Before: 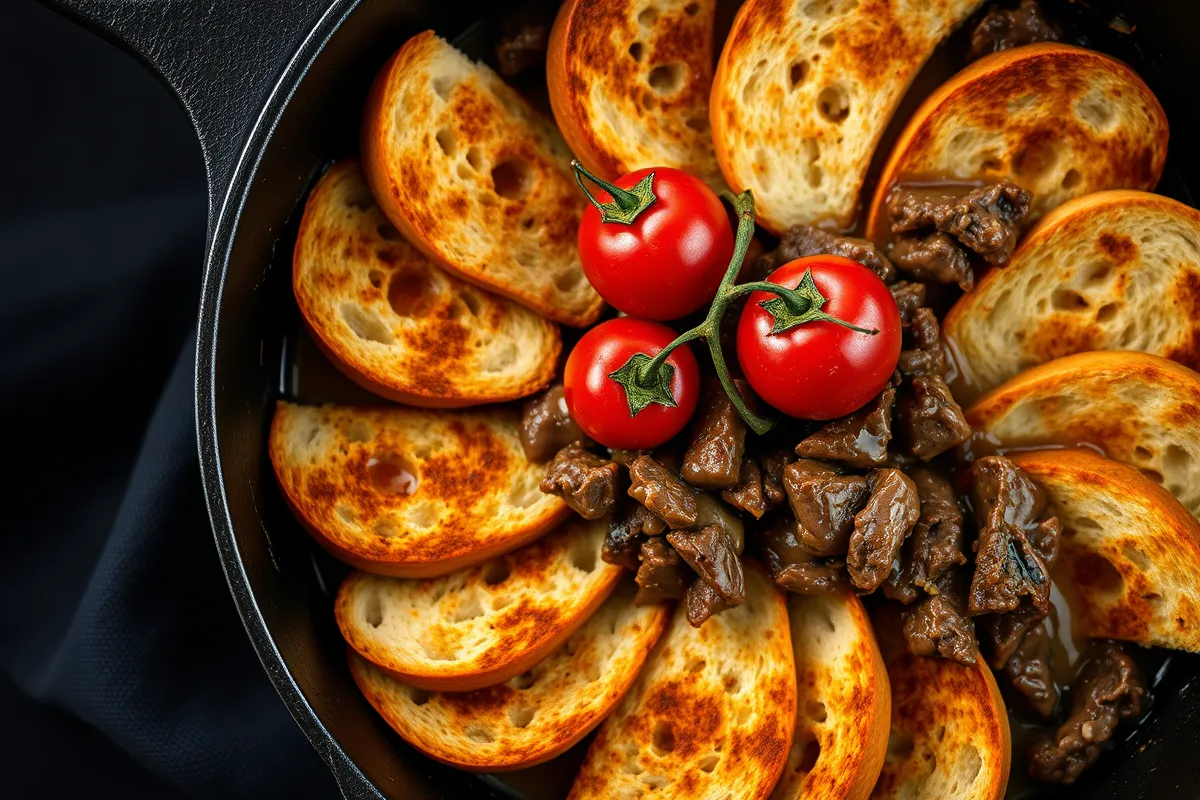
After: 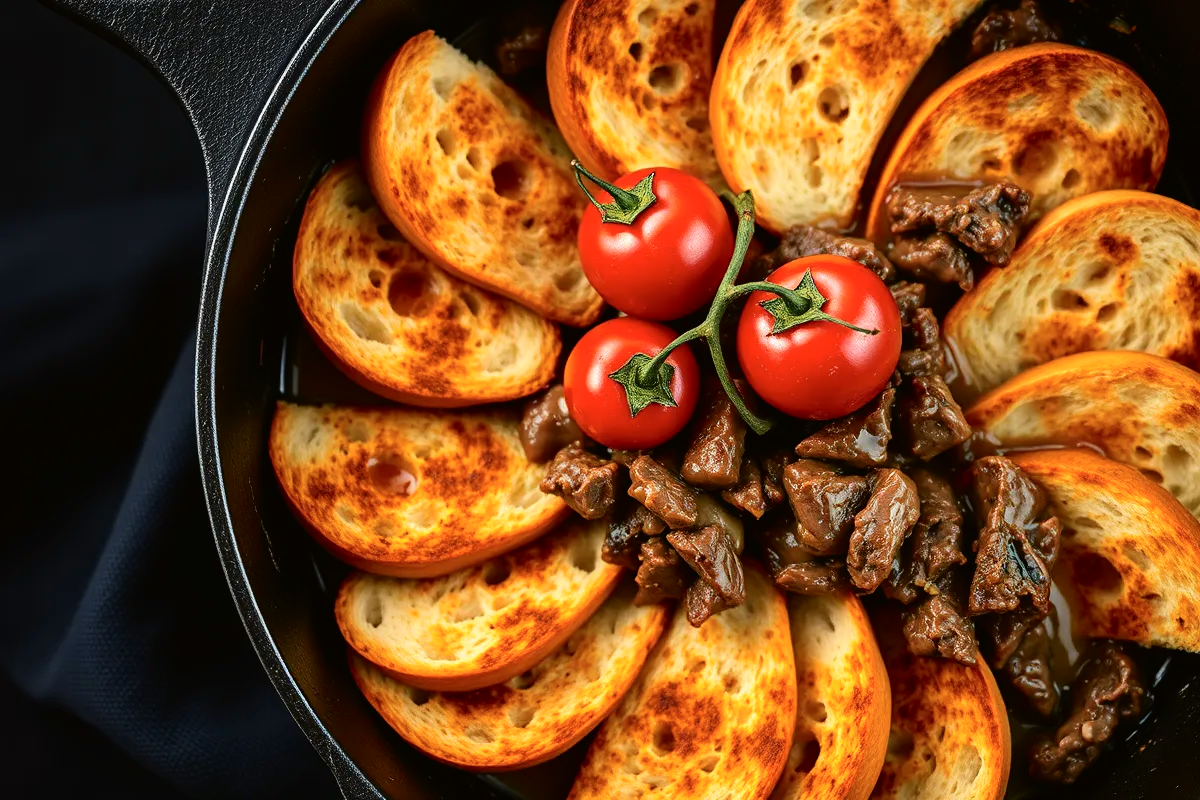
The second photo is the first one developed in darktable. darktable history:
tone curve: curves: ch0 [(0, 0.01) (0.052, 0.045) (0.136, 0.133) (0.29, 0.332) (0.453, 0.531) (0.676, 0.751) (0.89, 0.919) (1, 1)]; ch1 [(0, 0) (0.094, 0.081) (0.285, 0.299) (0.385, 0.403) (0.446, 0.443) (0.495, 0.496) (0.544, 0.552) (0.589, 0.612) (0.722, 0.728) (1, 1)]; ch2 [(0, 0) (0.257, 0.217) (0.43, 0.421) (0.498, 0.507) (0.531, 0.544) (0.56, 0.579) (0.625, 0.642) (1, 1)], color space Lab, independent channels, preserve colors none
